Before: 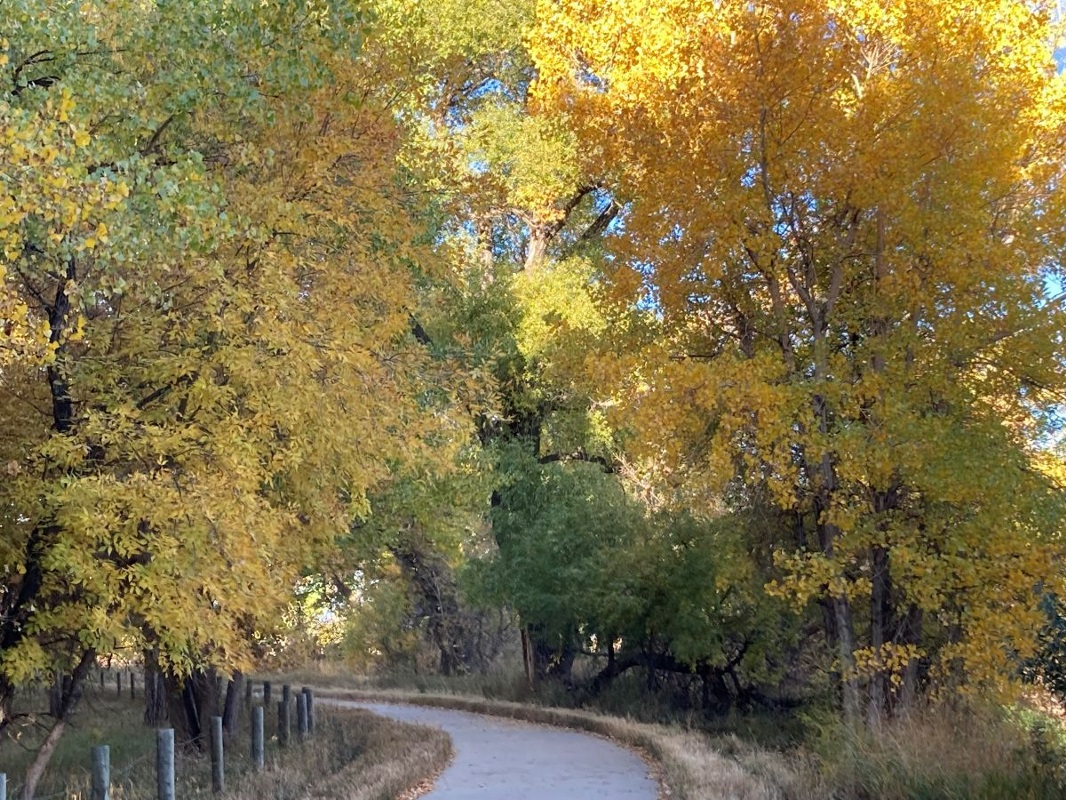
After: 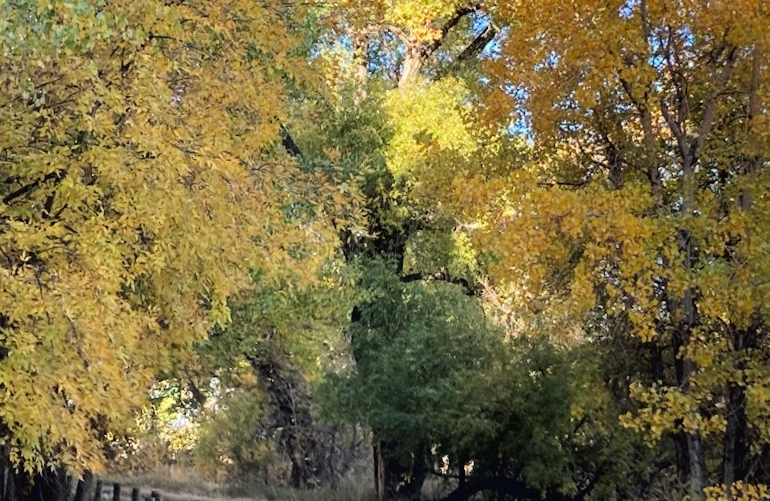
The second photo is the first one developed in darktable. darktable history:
tone curve: curves: ch0 [(0, 0.019) (0.11, 0.036) (0.259, 0.214) (0.378, 0.365) (0.499, 0.529) (1, 1)], color space Lab, linked channels, preserve colors none
crop and rotate: angle -3.37°, left 9.79%, top 20.73%, right 12.42%, bottom 11.82%
color correction: highlights b* 3
